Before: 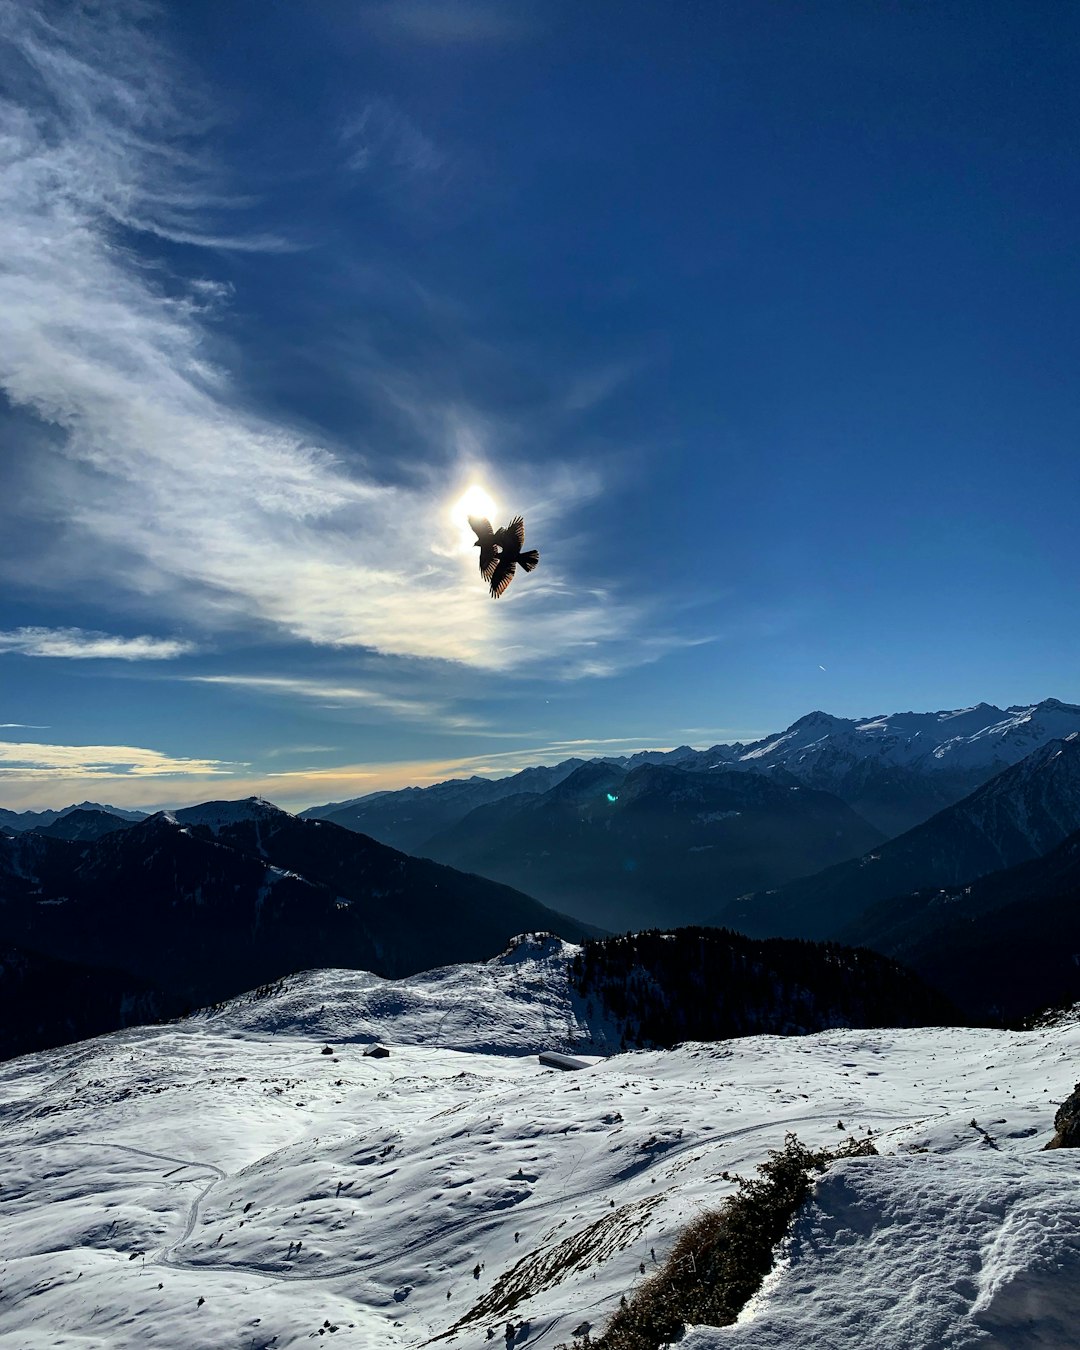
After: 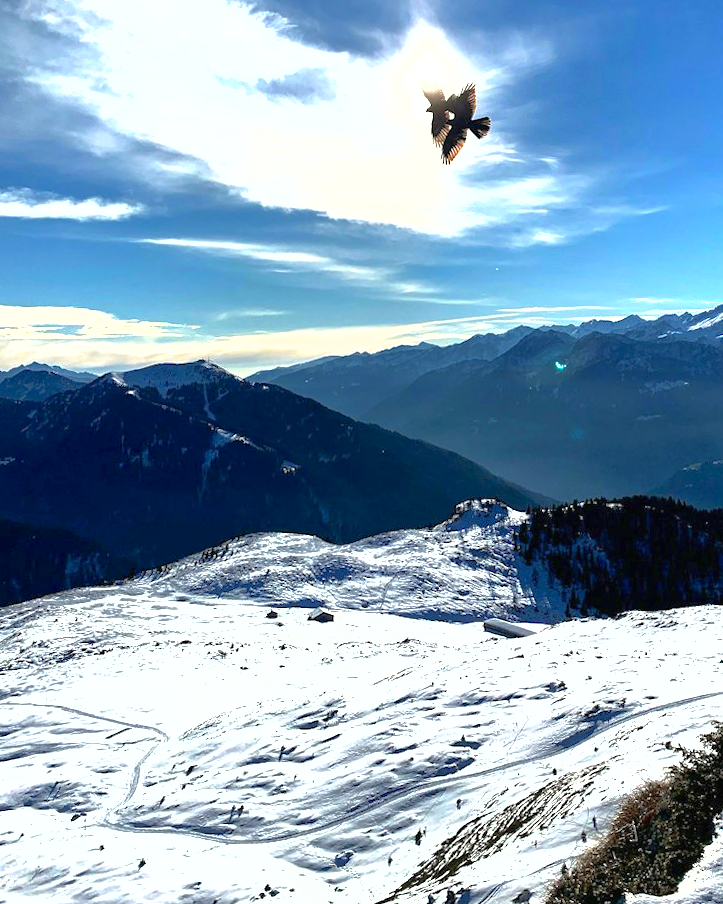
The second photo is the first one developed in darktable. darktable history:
exposure: black level correction 0, exposure 1.379 EV, compensate exposure bias true, compensate highlight preservation false
shadows and highlights: on, module defaults
crop and rotate: angle -0.82°, left 3.85%, top 31.828%, right 27.992%
